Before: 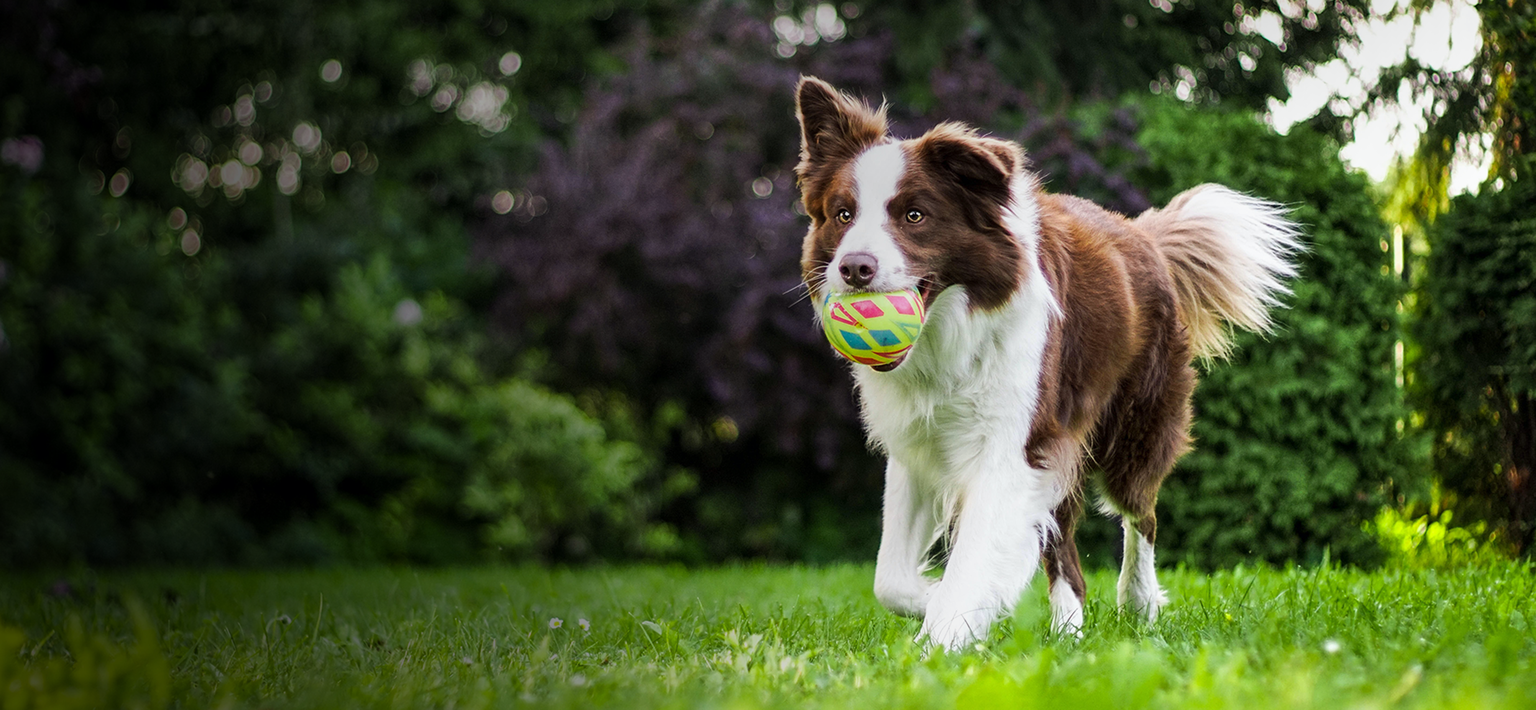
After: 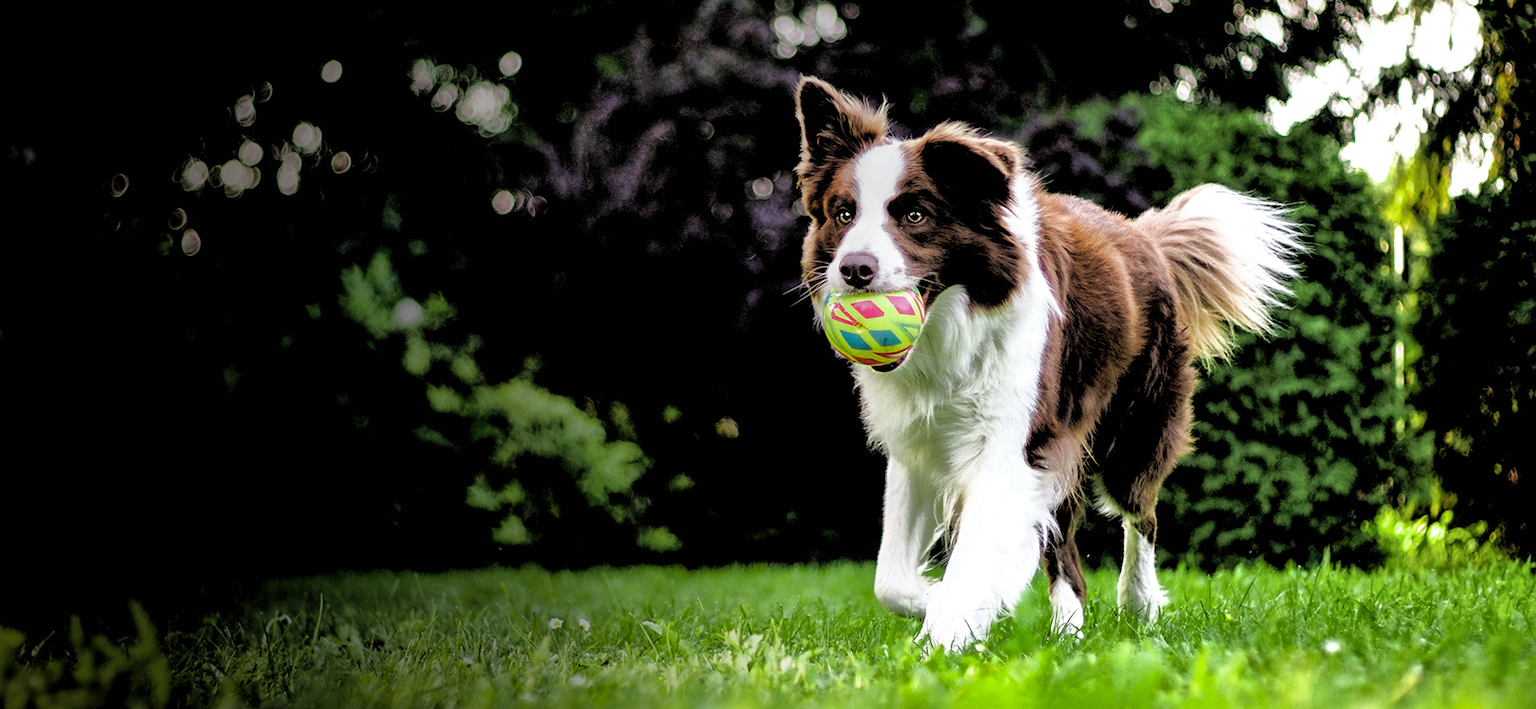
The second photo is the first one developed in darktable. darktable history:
shadows and highlights: shadows 40, highlights -60
rgb levels: levels [[0.029, 0.461, 0.922], [0, 0.5, 1], [0, 0.5, 1]]
filmic rgb: black relative exposure -9.08 EV, white relative exposure 2.3 EV, hardness 7.49
